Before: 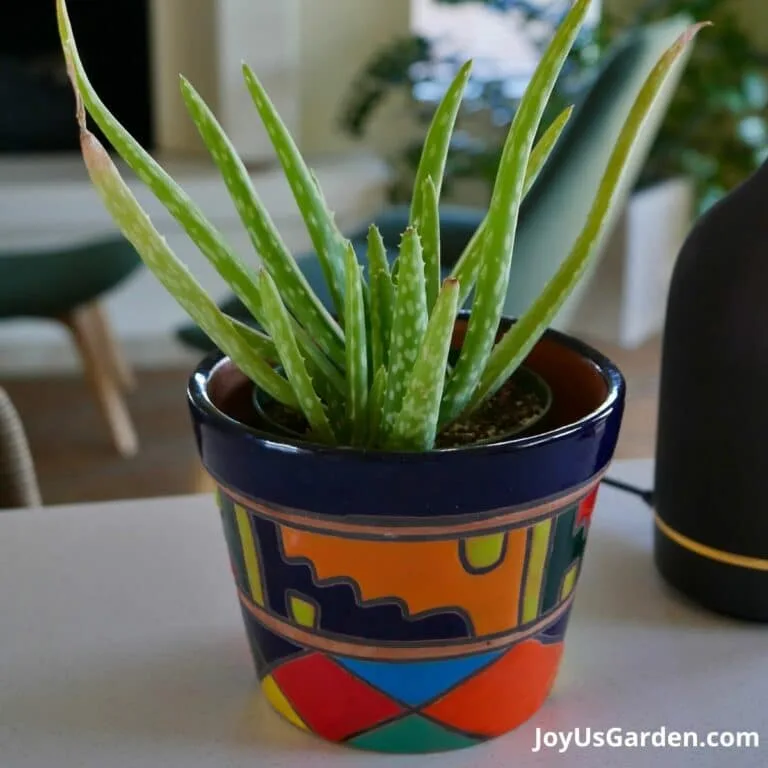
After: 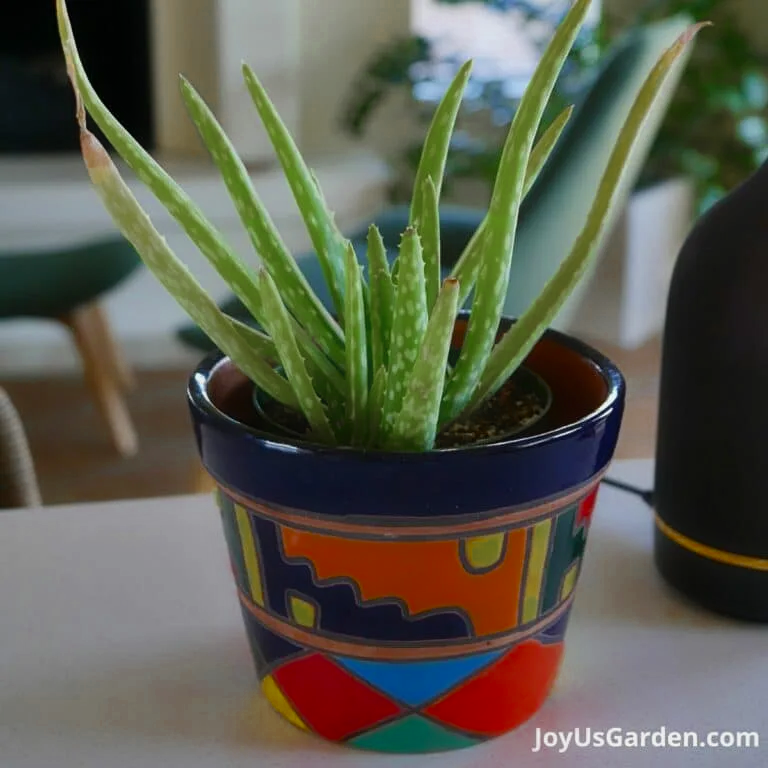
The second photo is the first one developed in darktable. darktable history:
color zones: curves: ch0 [(0.11, 0.396) (0.195, 0.36) (0.25, 0.5) (0.303, 0.412) (0.357, 0.544) (0.75, 0.5) (0.967, 0.328)]; ch1 [(0, 0.468) (0.112, 0.512) (0.202, 0.6) (0.25, 0.5) (0.307, 0.352) (0.357, 0.544) (0.75, 0.5) (0.963, 0.524)]
contrast equalizer: y [[0.5, 0.496, 0.435, 0.435, 0.496, 0.5], [0.5 ×6], [0.5 ×6], [0 ×6], [0 ×6]]
